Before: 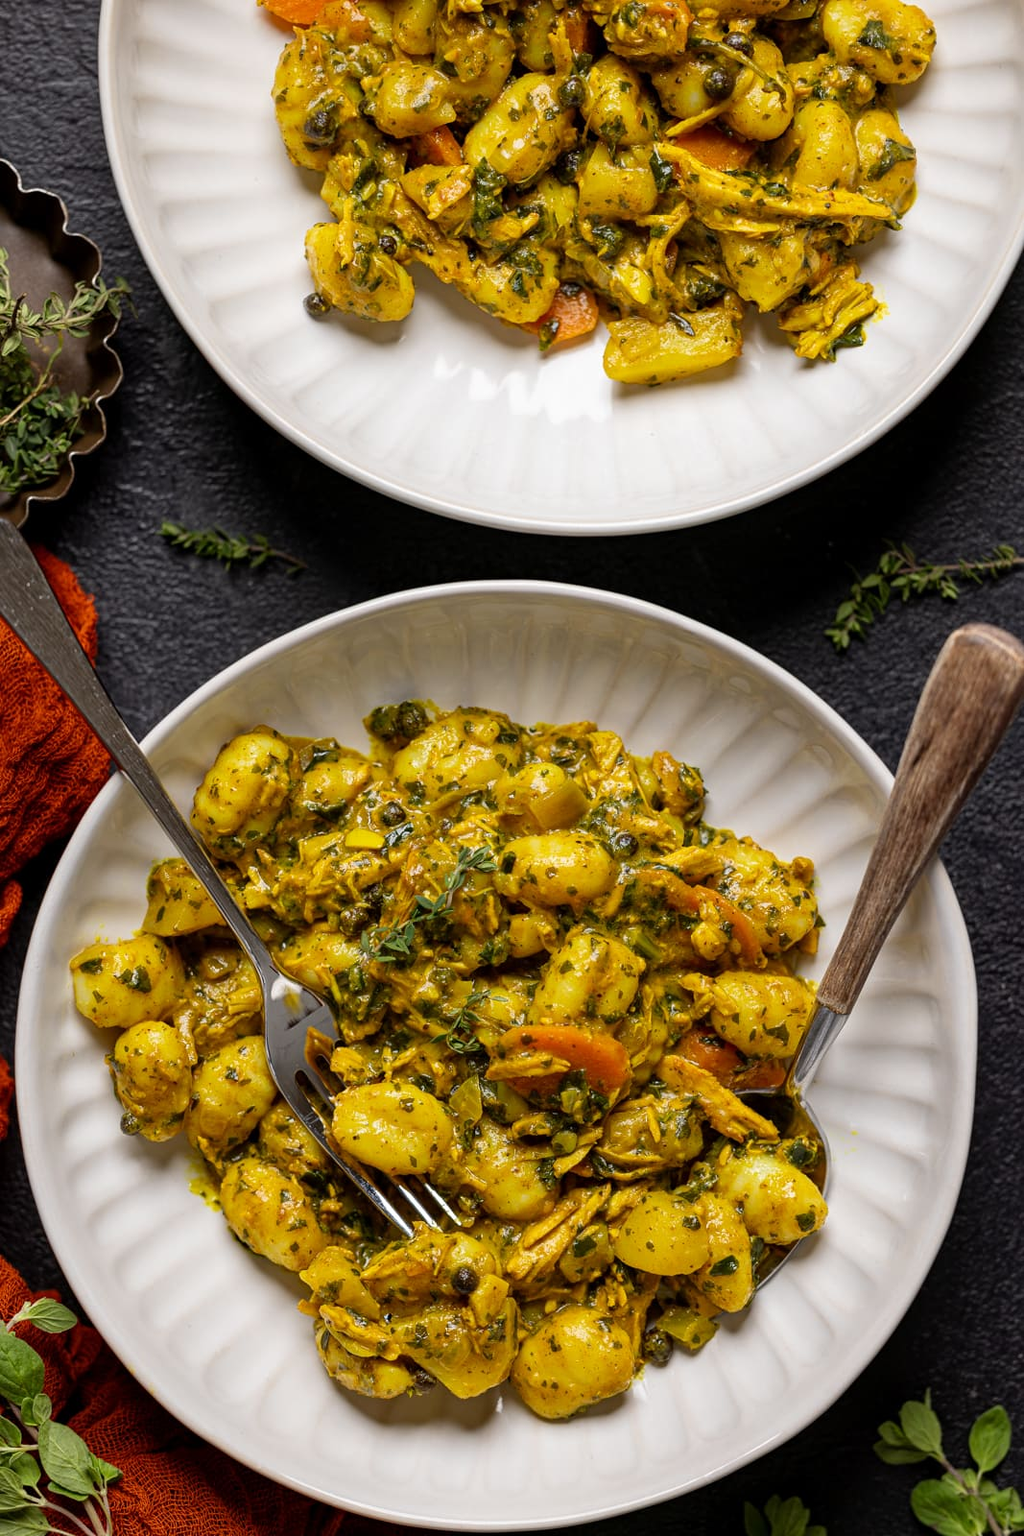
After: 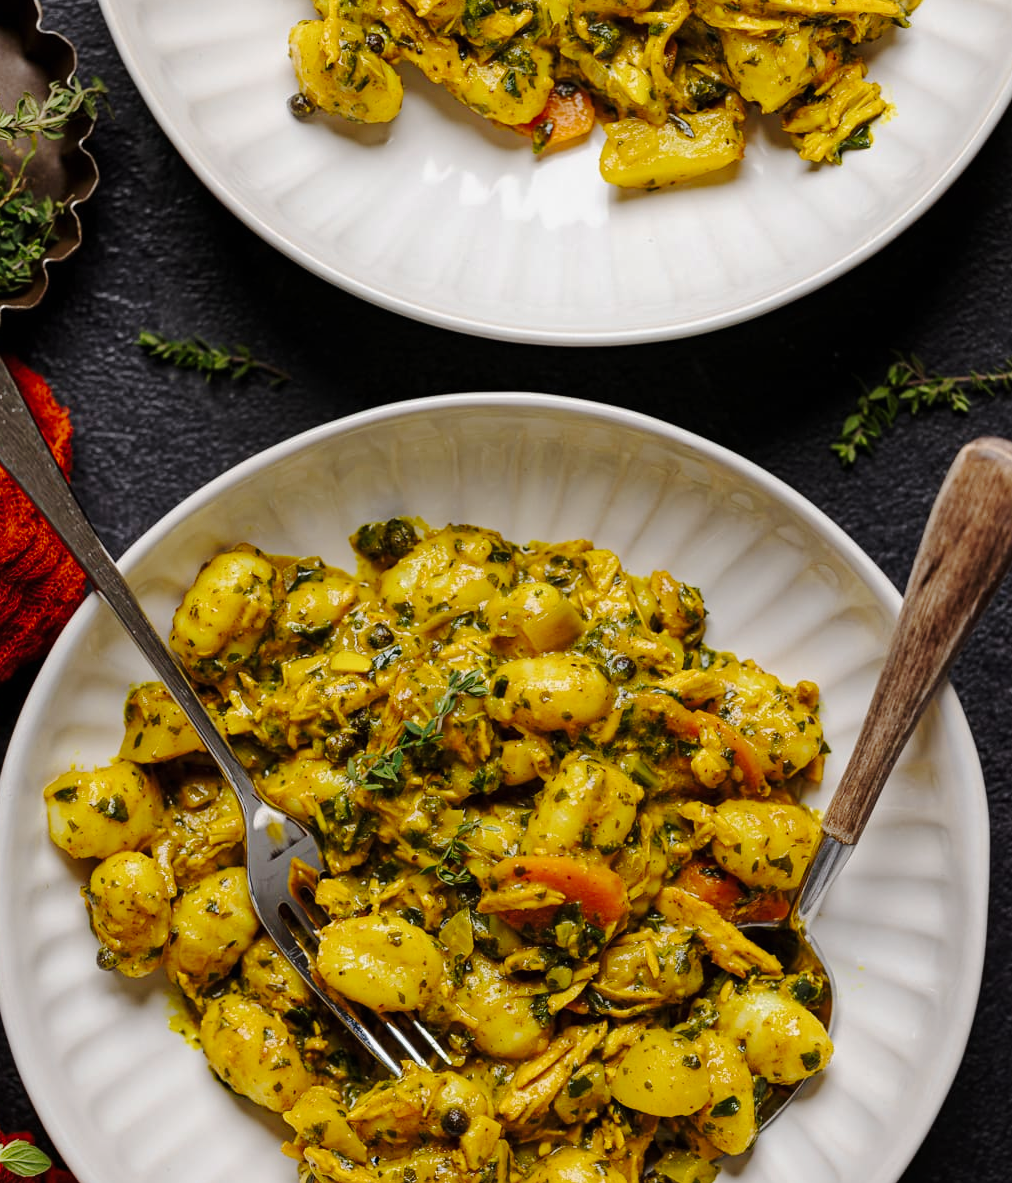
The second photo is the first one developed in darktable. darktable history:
crop and rotate: left 2.79%, top 13.346%, right 2.354%, bottom 12.702%
tone curve: curves: ch0 [(0, 0.003) (0.211, 0.174) (0.482, 0.519) (0.843, 0.821) (0.992, 0.971)]; ch1 [(0, 0) (0.276, 0.206) (0.393, 0.364) (0.482, 0.477) (0.506, 0.5) (0.523, 0.523) (0.572, 0.592) (0.635, 0.665) (0.695, 0.759) (1, 1)]; ch2 [(0, 0) (0.438, 0.456) (0.498, 0.497) (0.536, 0.527) (0.562, 0.584) (0.619, 0.602) (0.698, 0.698) (1, 1)], preserve colors none
